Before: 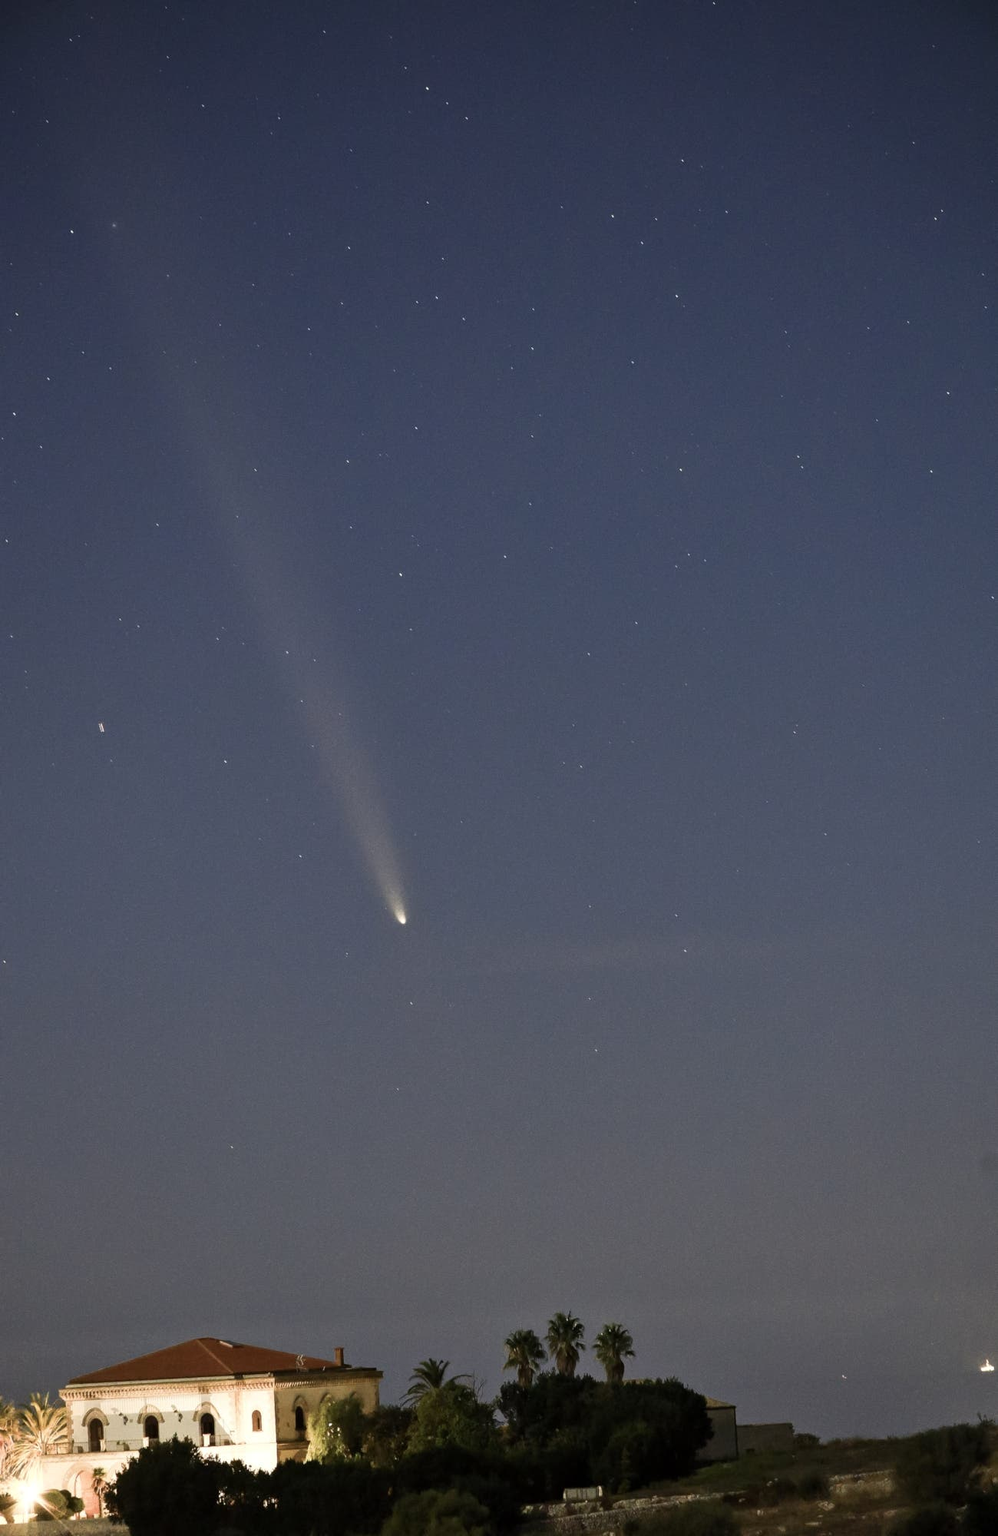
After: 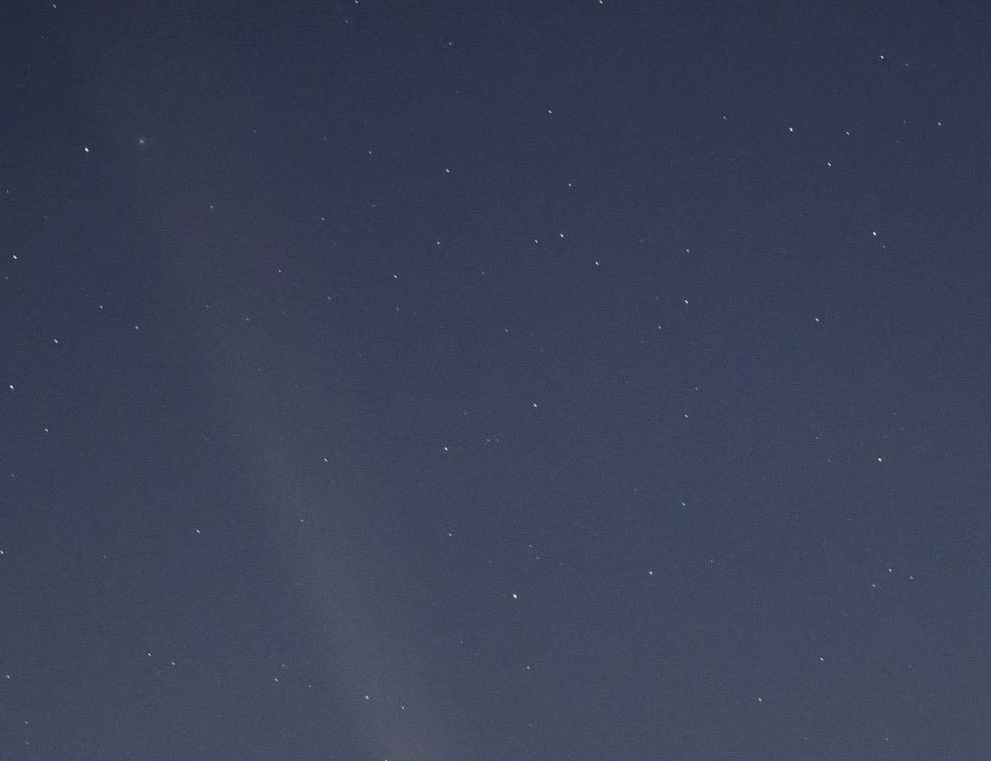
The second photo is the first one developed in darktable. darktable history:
crop: left 0.579%, top 7.627%, right 23.167%, bottom 54.275%
levels: mode automatic, gray 50.8%
